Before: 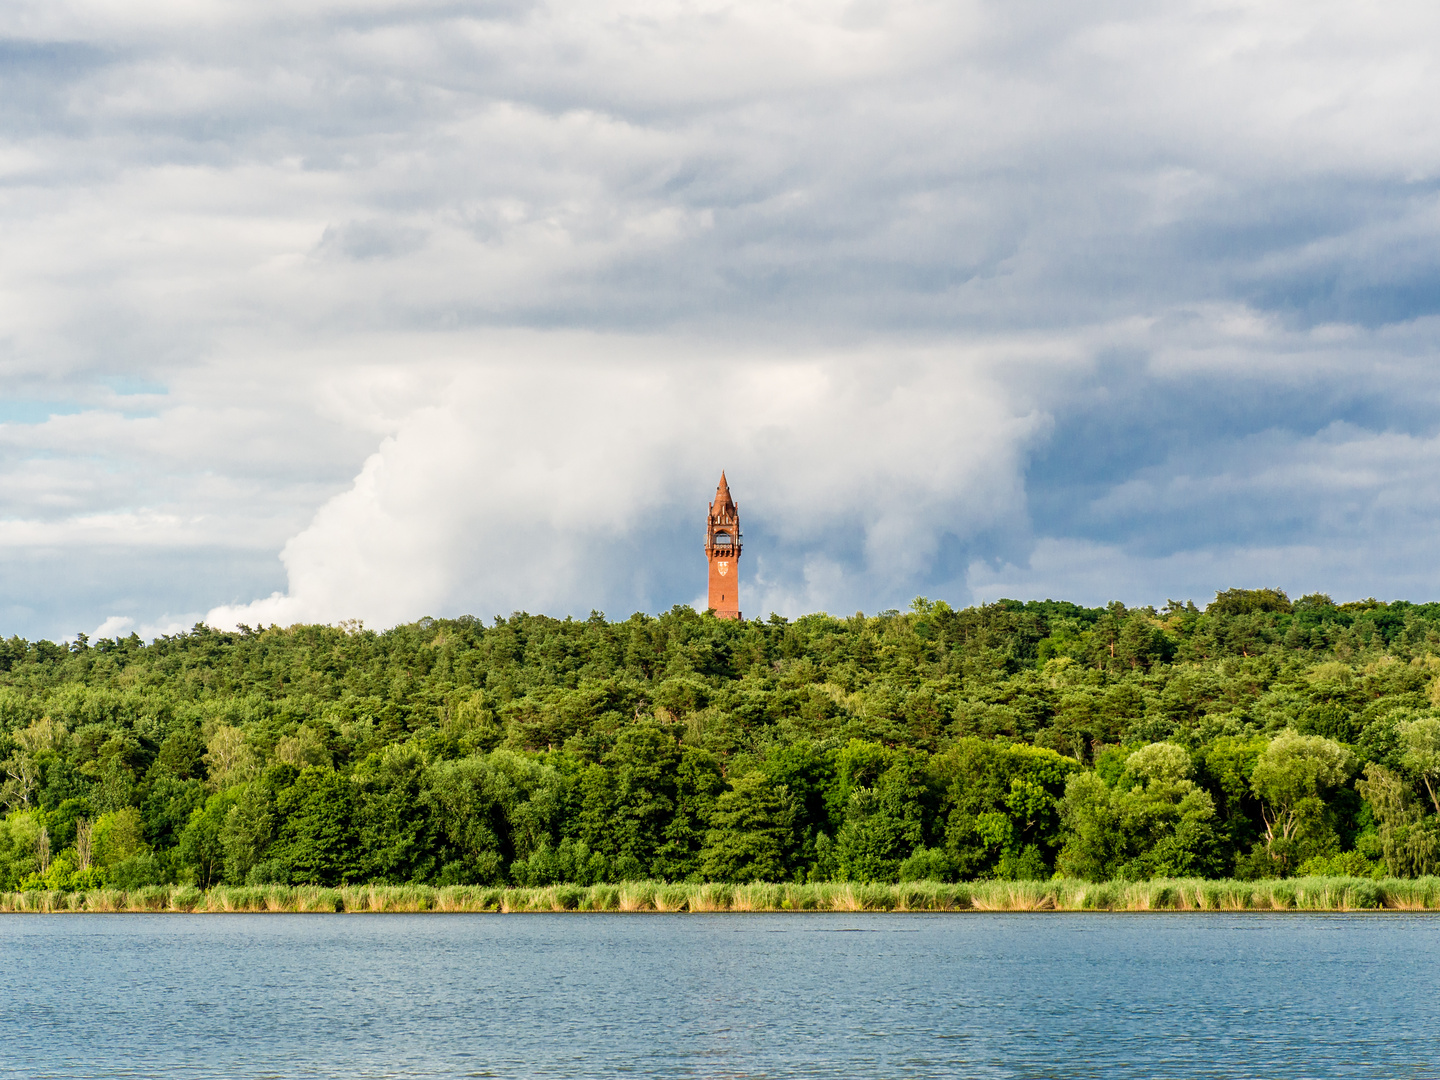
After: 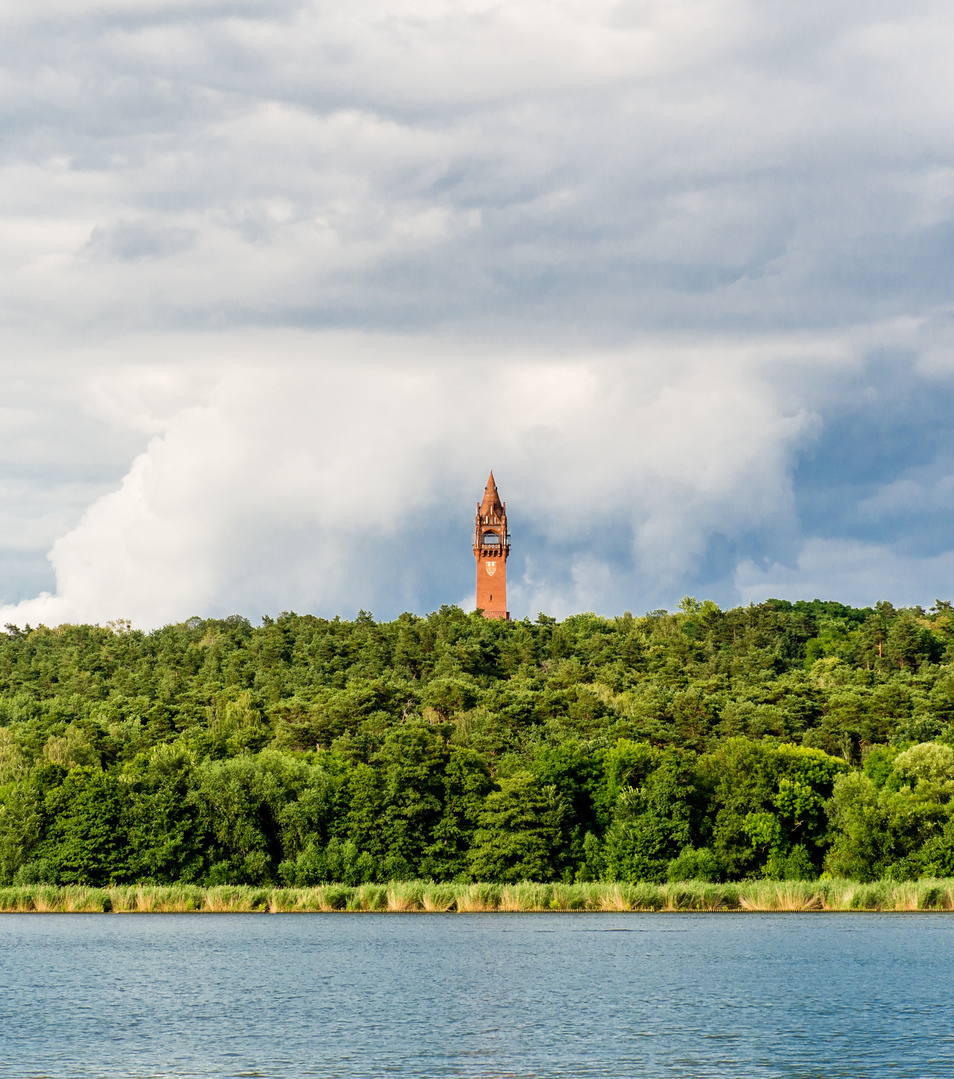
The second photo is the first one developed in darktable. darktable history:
crop and rotate: left 16.165%, right 17.558%
